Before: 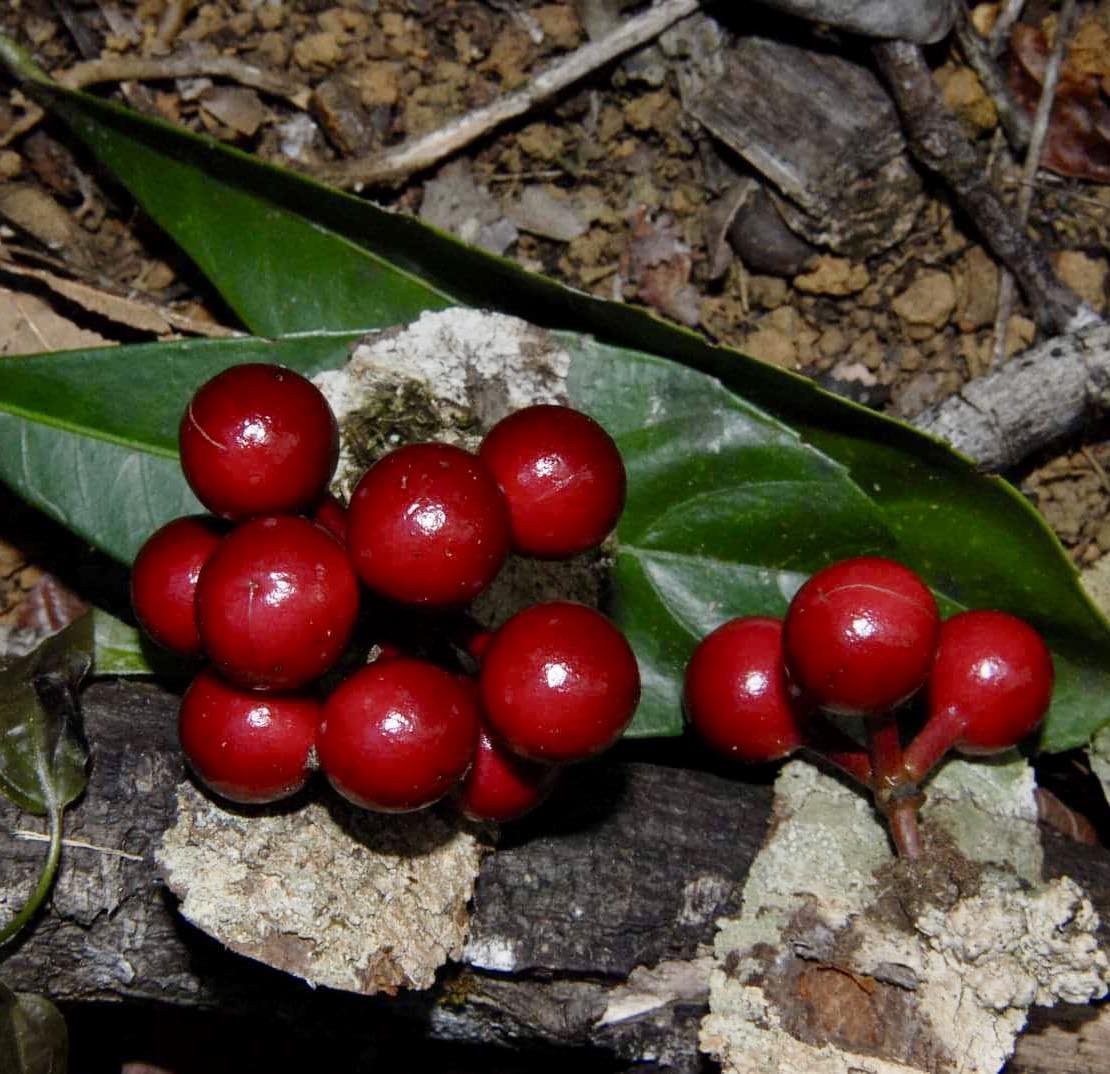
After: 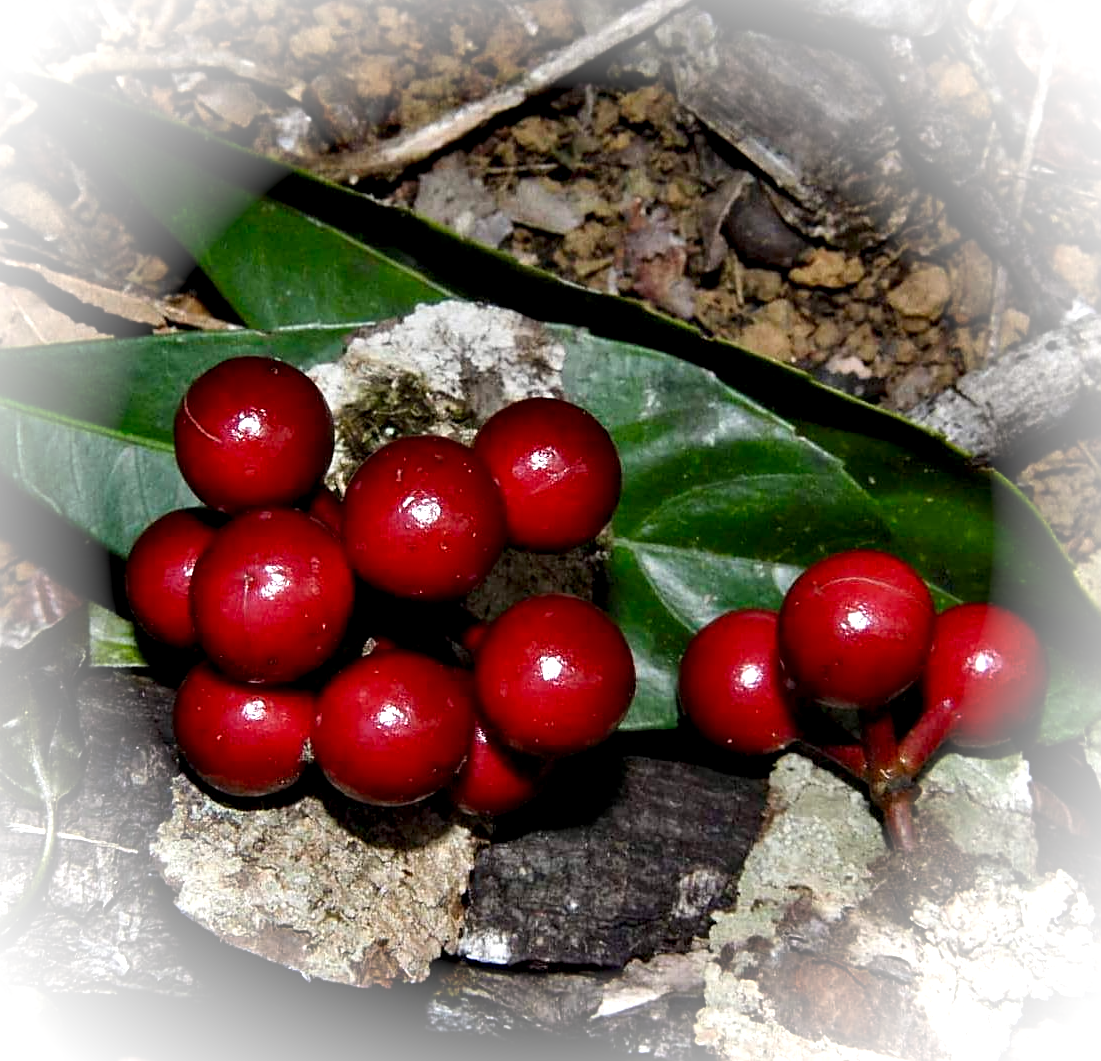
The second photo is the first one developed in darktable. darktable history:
sharpen: on, module defaults
vignetting: brightness 0.997, saturation -0.492
crop: left 0.492%, top 0.698%, right 0.243%, bottom 0.511%
contrast equalizer: octaves 7, y [[0.536, 0.565, 0.581, 0.516, 0.52, 0.491], [0.5 ×6], [0.5 ×6], [0 ×6], [0 ×6]]
